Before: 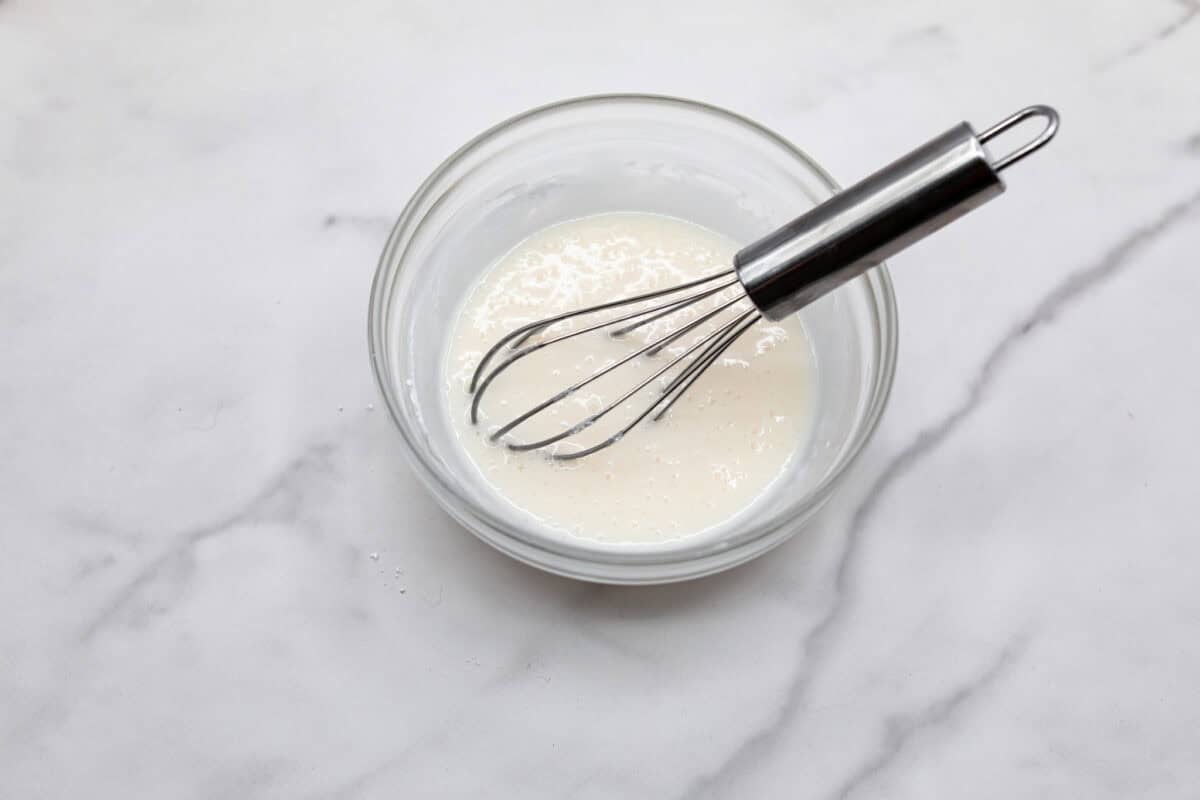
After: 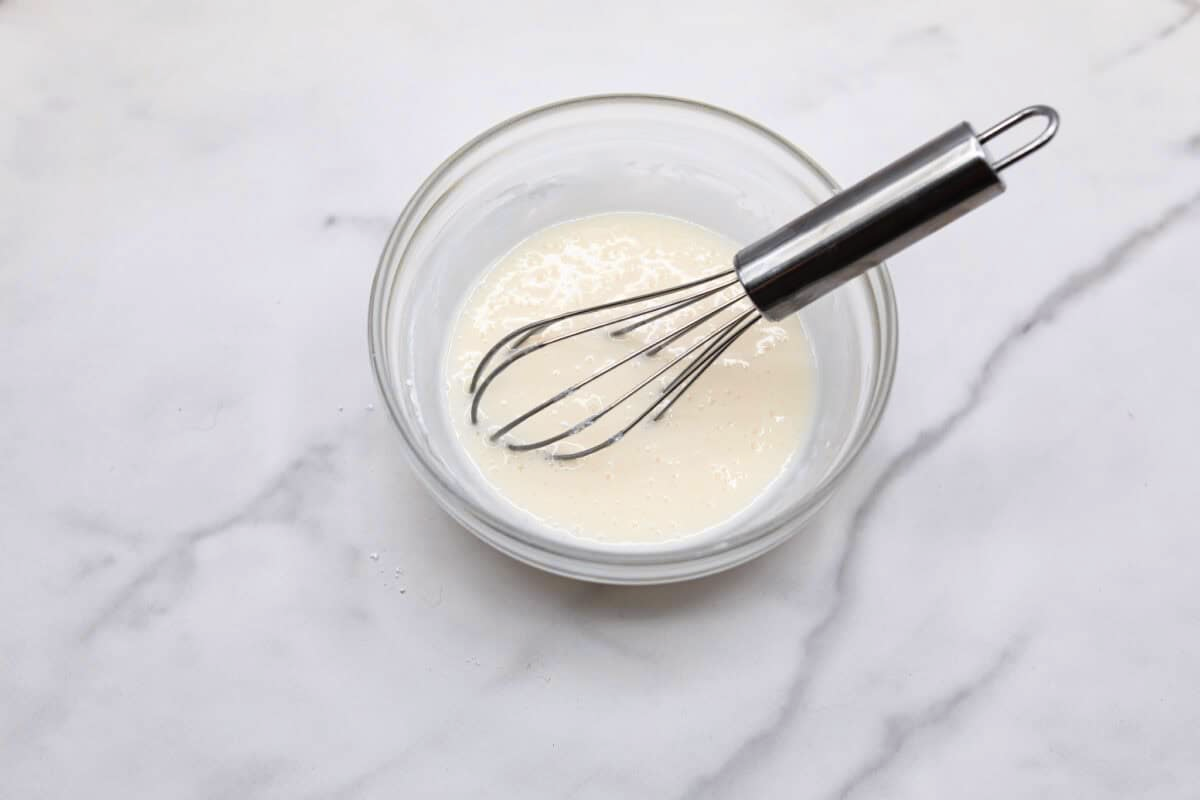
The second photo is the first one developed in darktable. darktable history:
tone curve: curves: ch0 [(0, 0.024) (0.119, 0.146) (0.474, 0.485) (0.718, 0.739) (0.817, 0.839) (1, 0.998)]; ch1 [(0, 0) (0.377, 0.416) (0.439, 0.451) (0.477, 0.485) (0.501, 0.503) (0.538, 0.544) (0.58, 0.613) (0.664, 0.7) (0.783, 0.804) (1, 1)]; ch2 [(0, 0) (0.38, 0.405) (0.463, 0.456) (0.498, 0.497) (0.524, 0.535) (0.578, 0.576) (0.648, 0.665) (1, 1)], color space Lab, independent channels, preserve colors none
